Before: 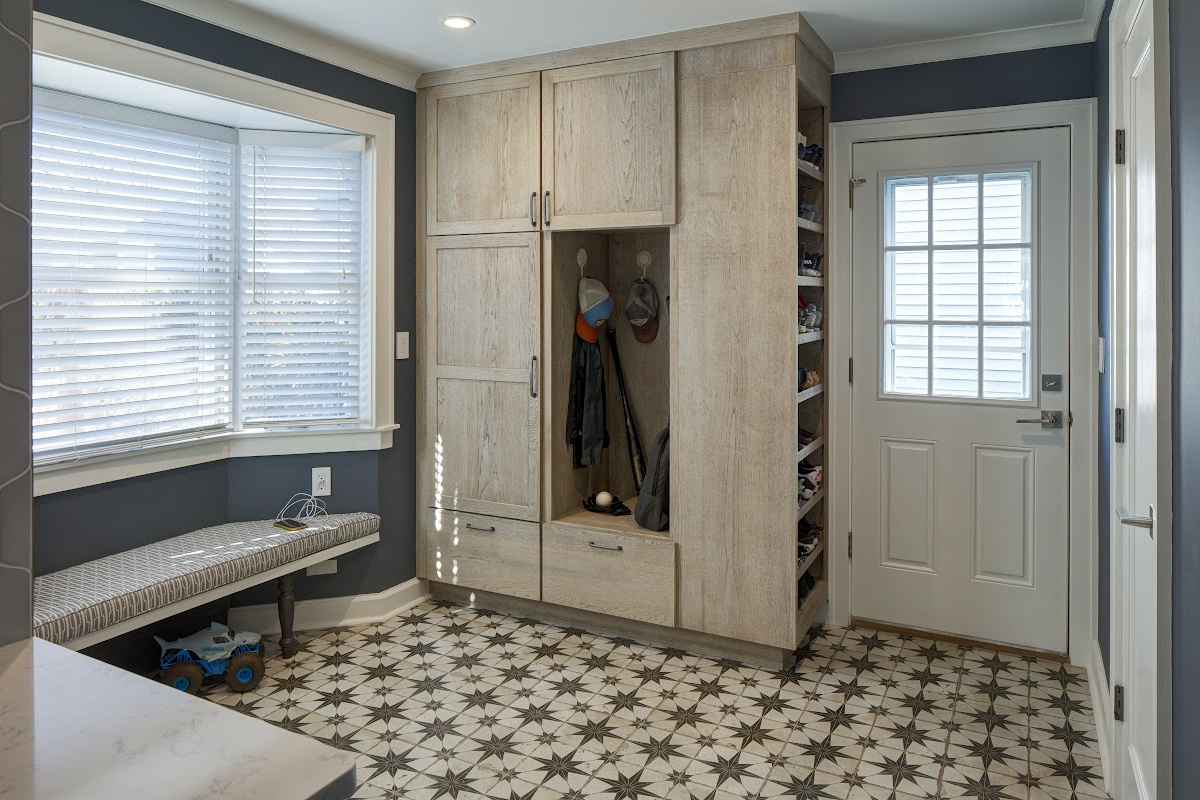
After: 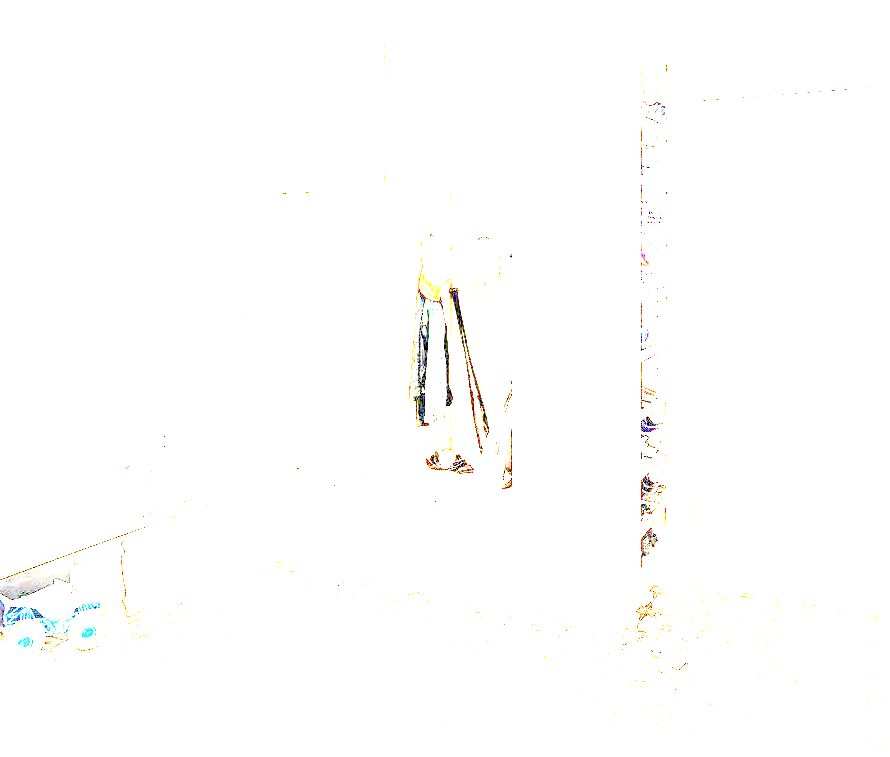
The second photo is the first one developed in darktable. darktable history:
crop and rotate: left 13.15%, top 5.251%, right 12.609%
exposure: exposure 8 EV, compensate highlight preservation false
